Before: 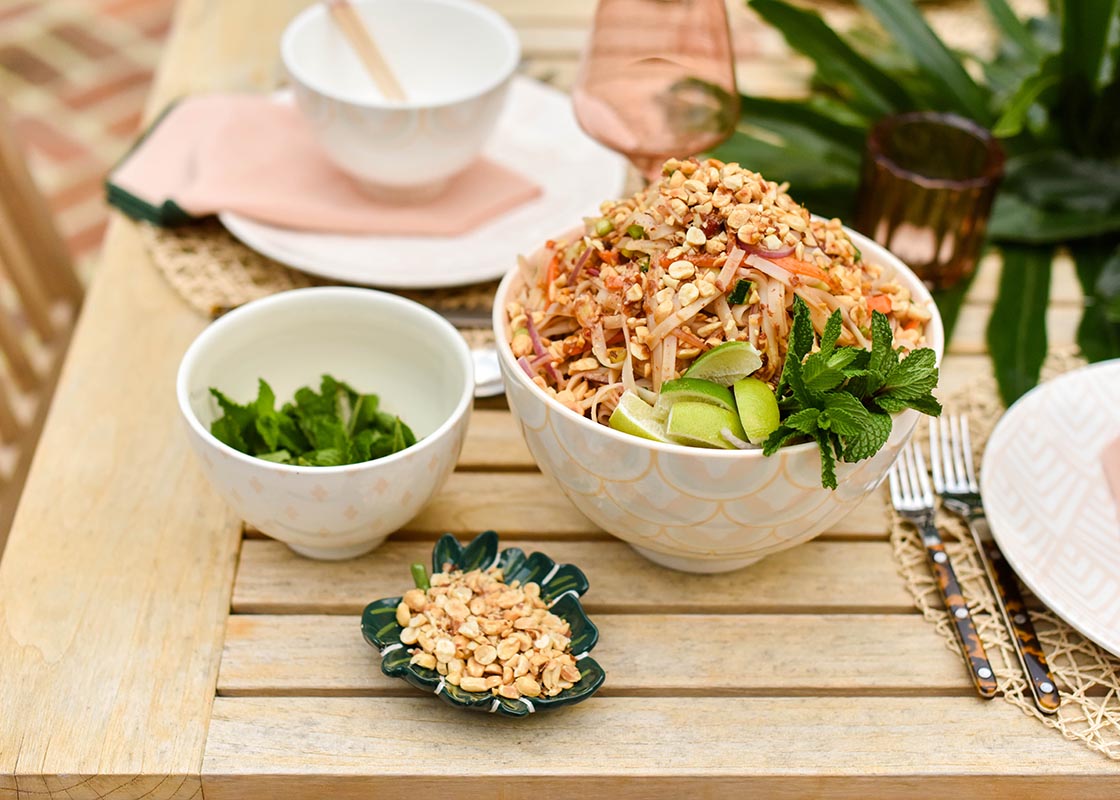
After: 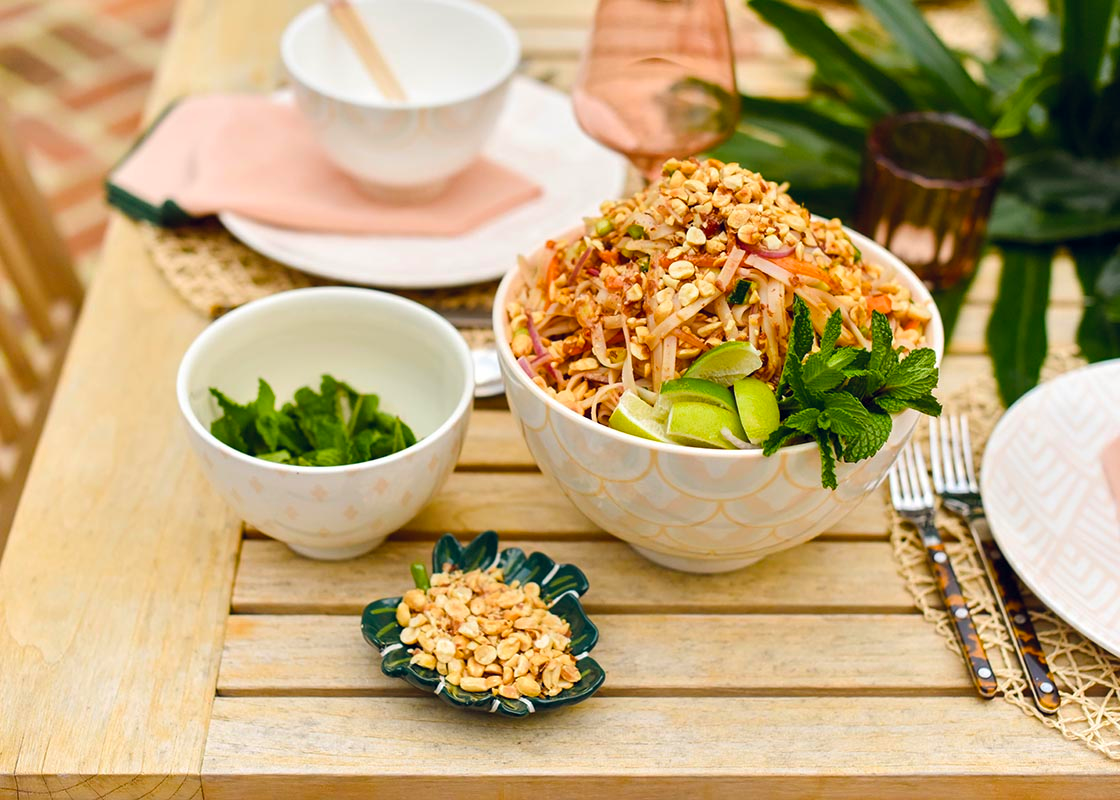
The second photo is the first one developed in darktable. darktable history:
color balance rgb: global offset › chroma 0.063%, global offset › hue 253.89°, perceptual saturation grading › global saturation 24.905%, global vibrance 14.791%
